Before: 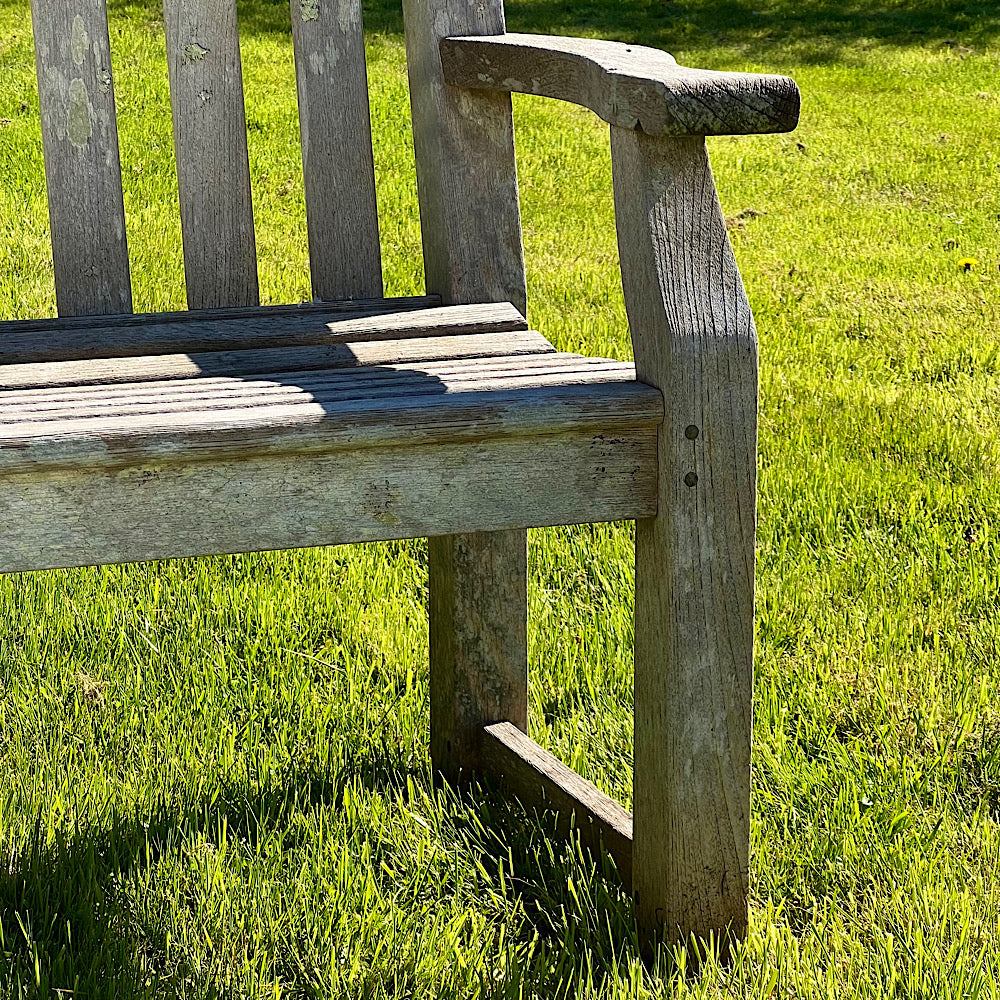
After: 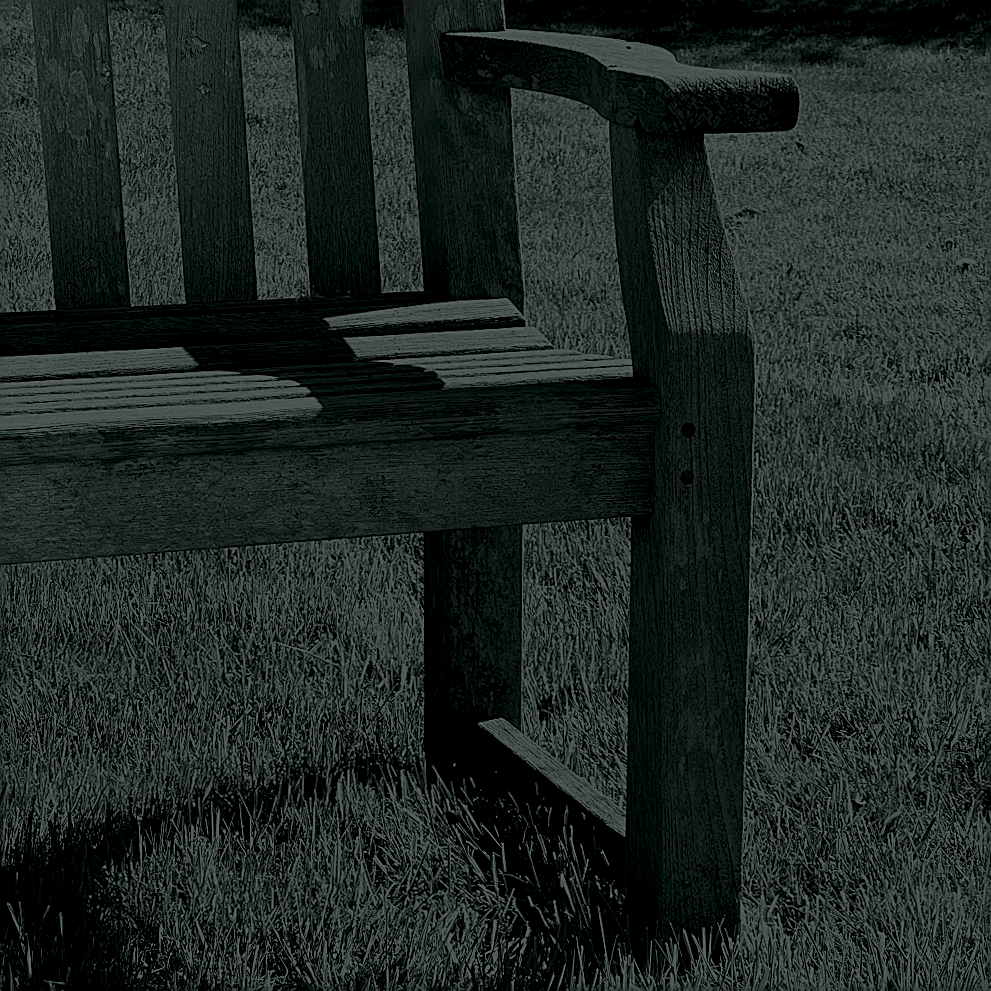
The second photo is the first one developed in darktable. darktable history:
colorize: hue 90°, saturation 19%, lightness 1.59%, version 1
exposure: exposure -0.177 EV, compensate highlight preservation false
crop and rotate: angle -0.5°
sharpen: on, module defaults
